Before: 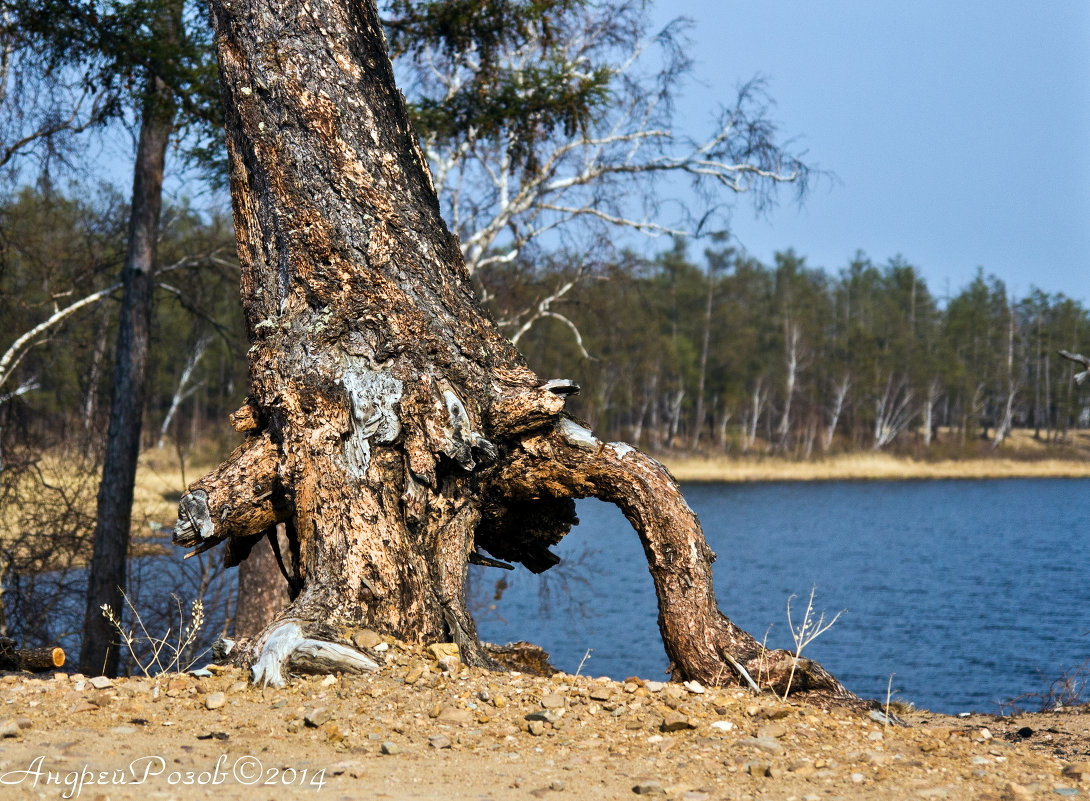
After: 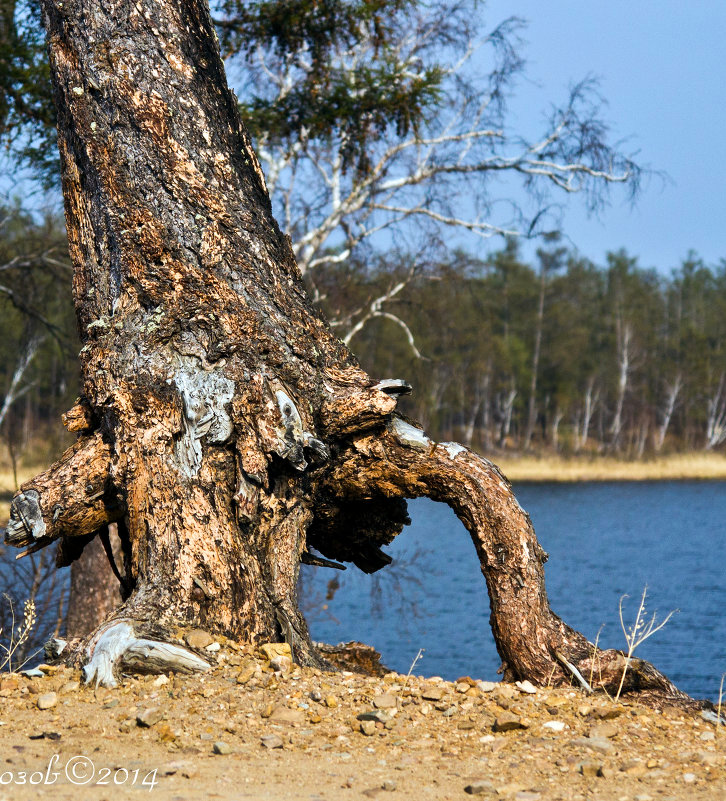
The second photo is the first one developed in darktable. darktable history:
contrast brightness saturation: saturation 0.1
crop: left 15.419%, right 17.914%
